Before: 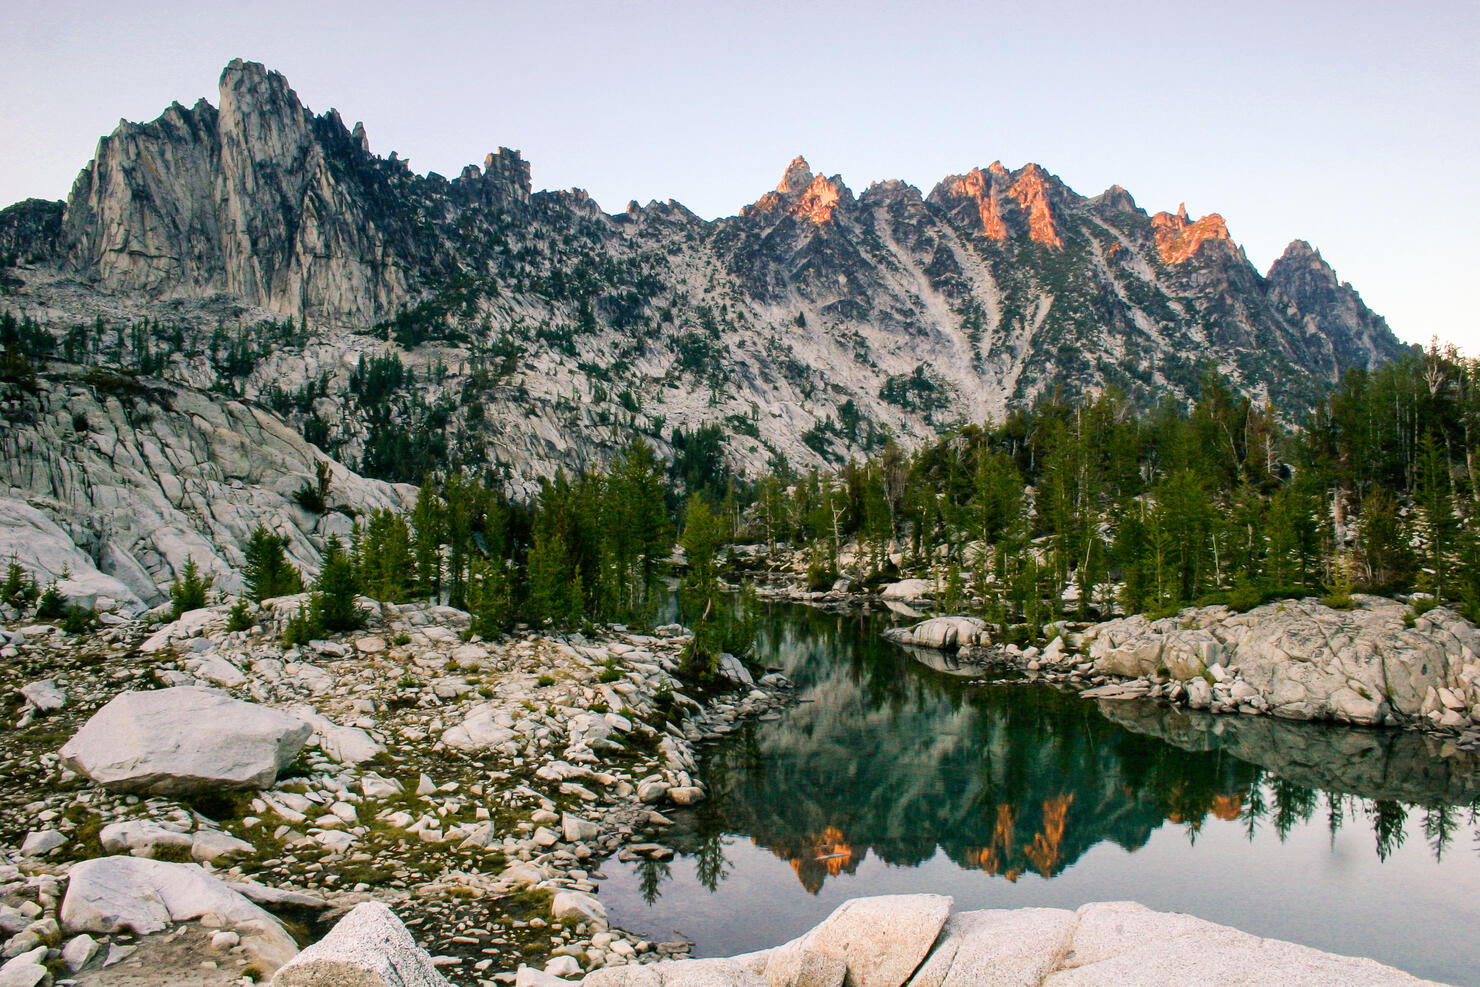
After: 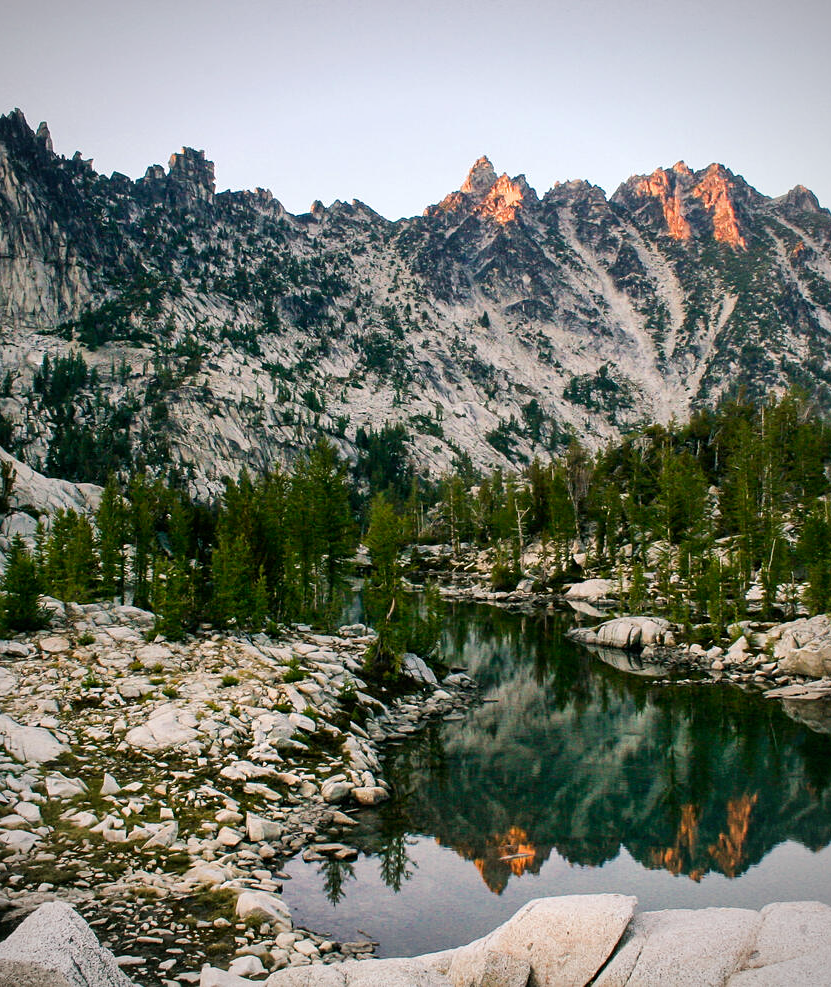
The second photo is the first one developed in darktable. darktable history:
vignetting: fall-off radius 61.08%
sharpen: amount 0.205
crop: left 21.402%, right 22.434%
tone curve: curves: ch0 [(0, 0) (0.266, 0.247) (0.741, 0.751) (1, 1)], color space Lab, independent channels, preserve colors none
